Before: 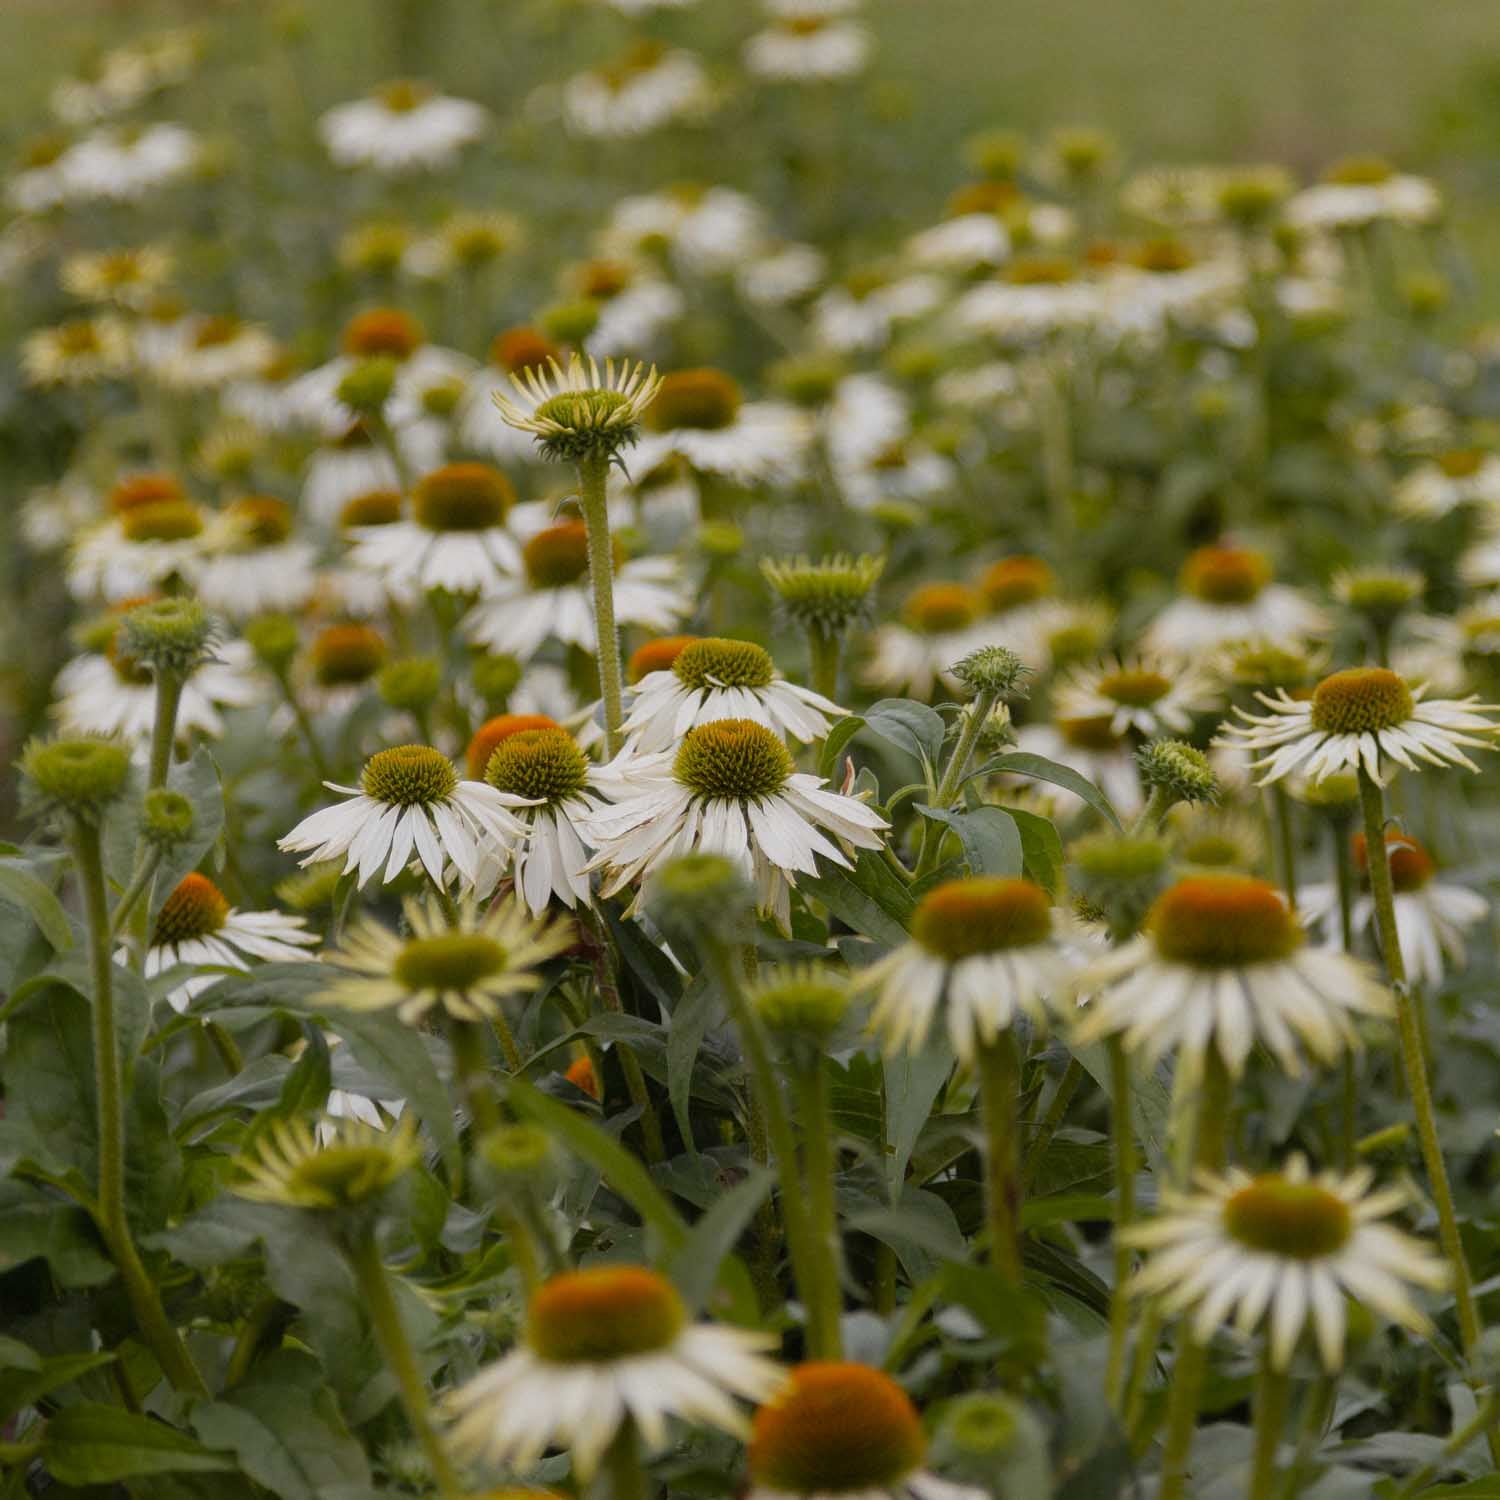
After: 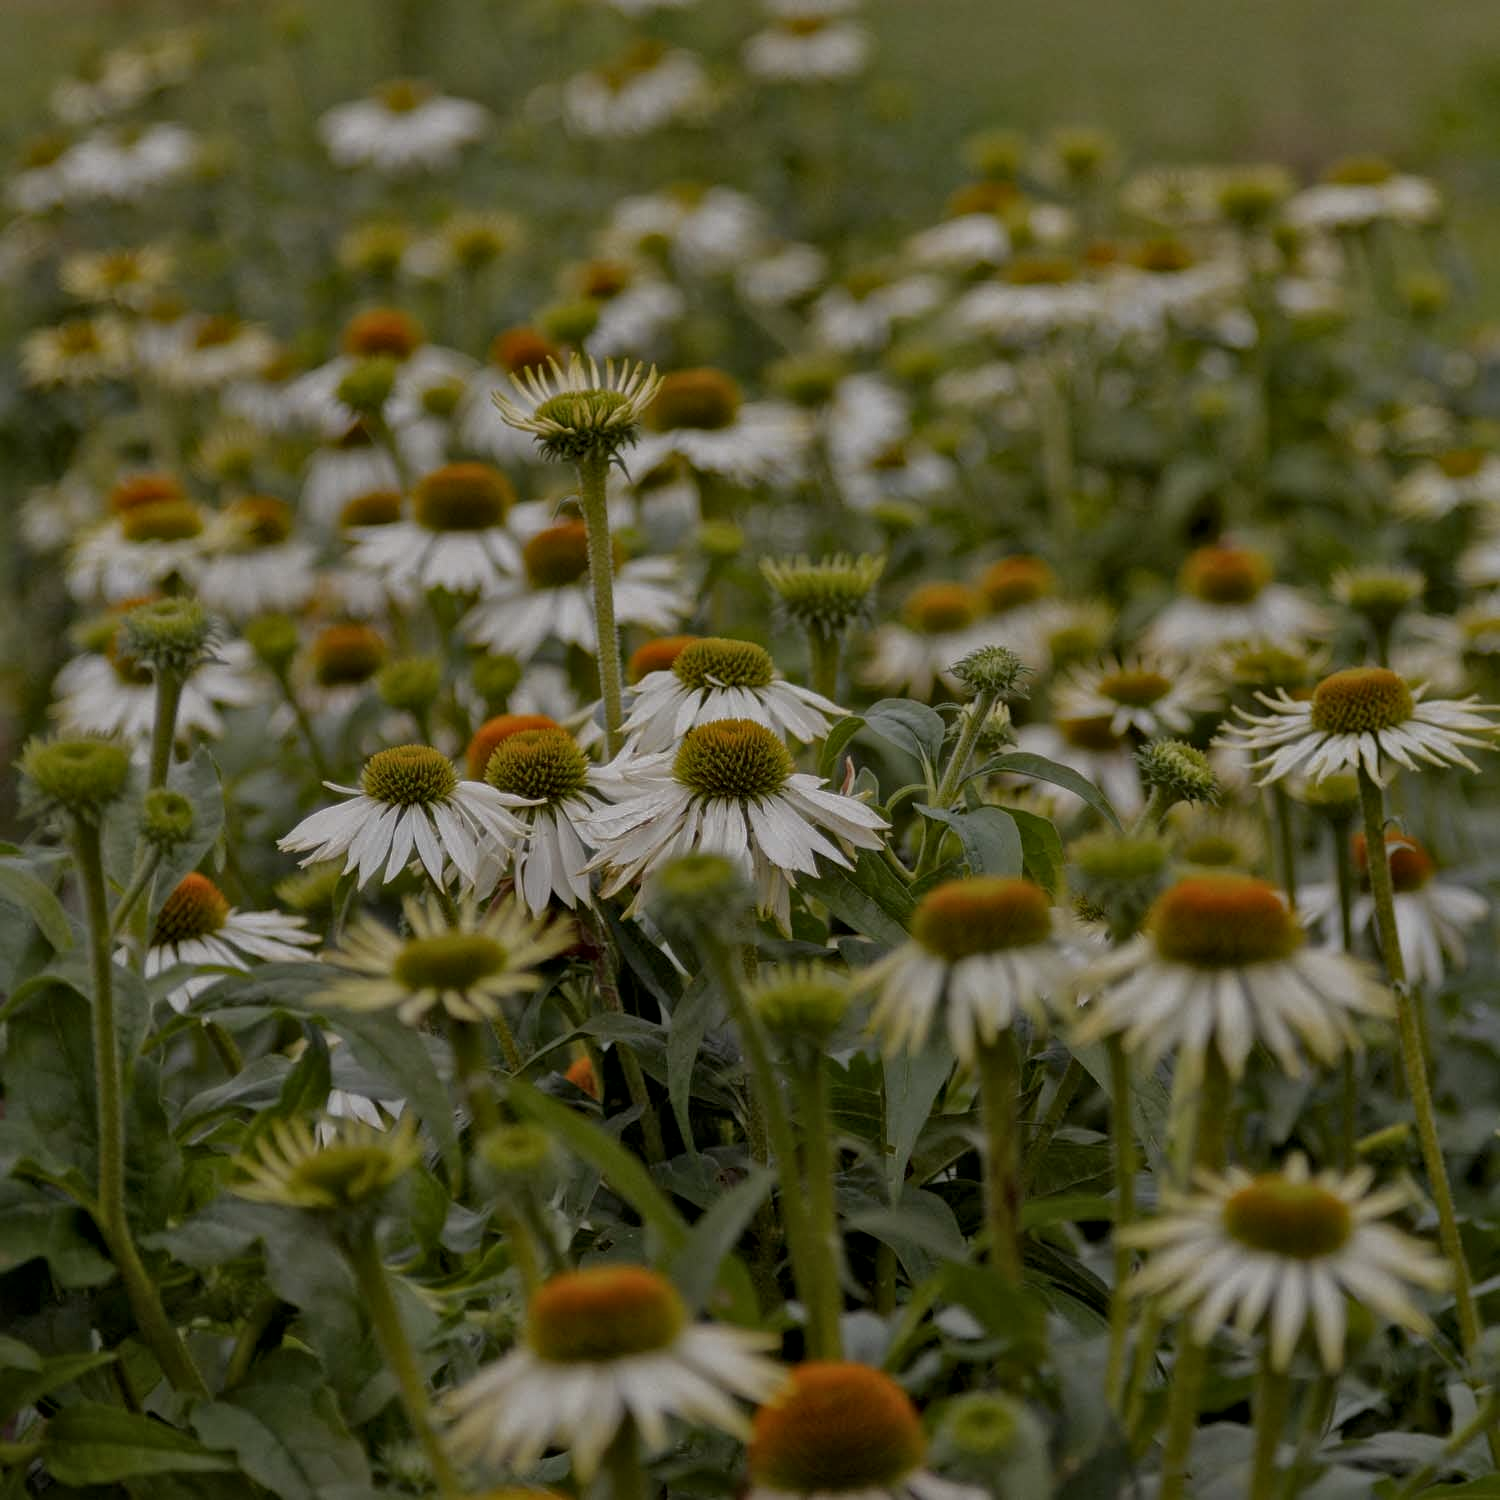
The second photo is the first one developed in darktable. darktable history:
base curve: curves: ch0 [(0, 0) (0.841, 0.609) (1, 1)]
local contrast: mode bilateral grid, contrast 20, coarseness 20, detail 150%, midtone range 0.2
